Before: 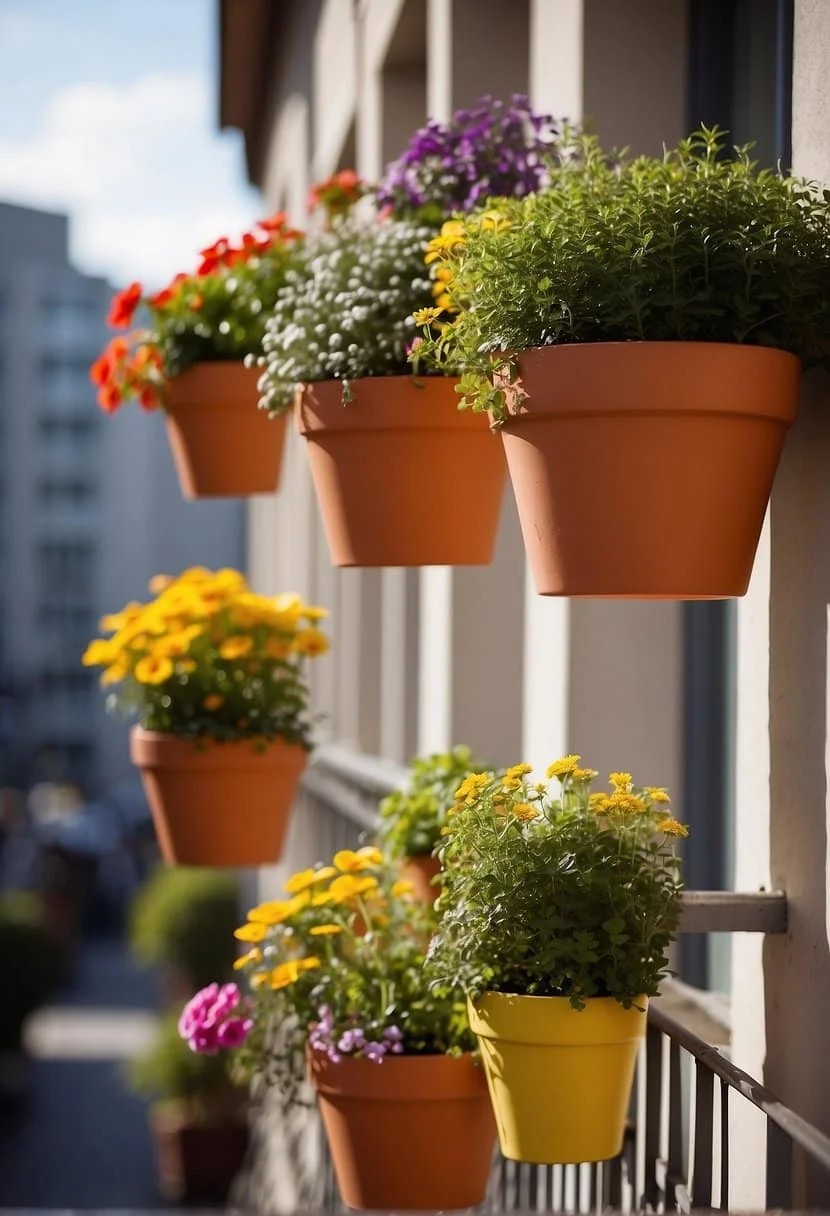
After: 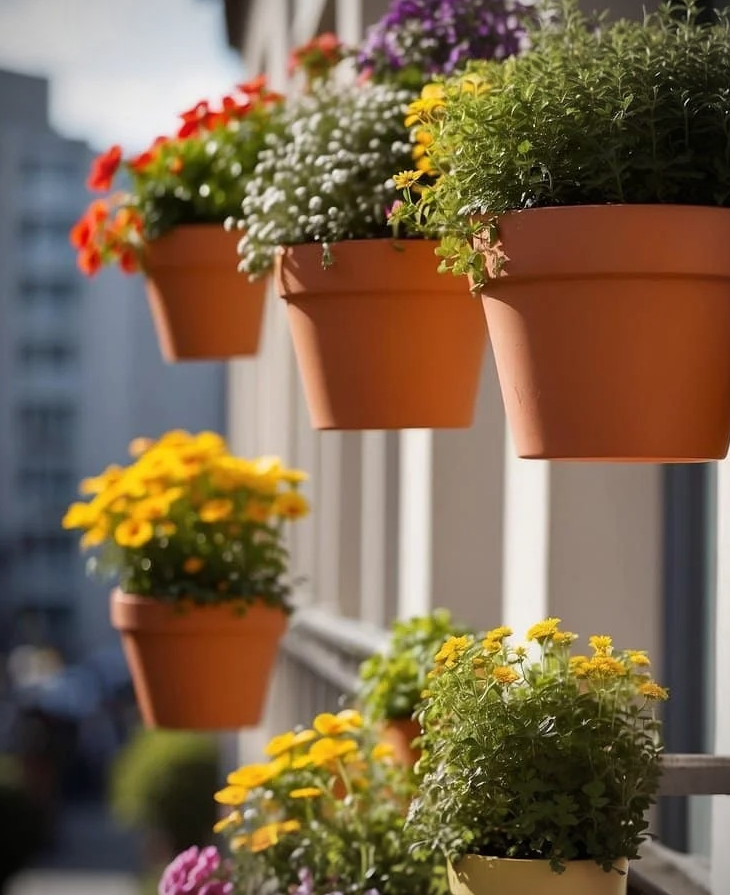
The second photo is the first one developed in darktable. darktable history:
vignetting: on, module defaults
crop and rotate: left 2.425%, top 11.305%, right 9.6%, bottom 15.08%
